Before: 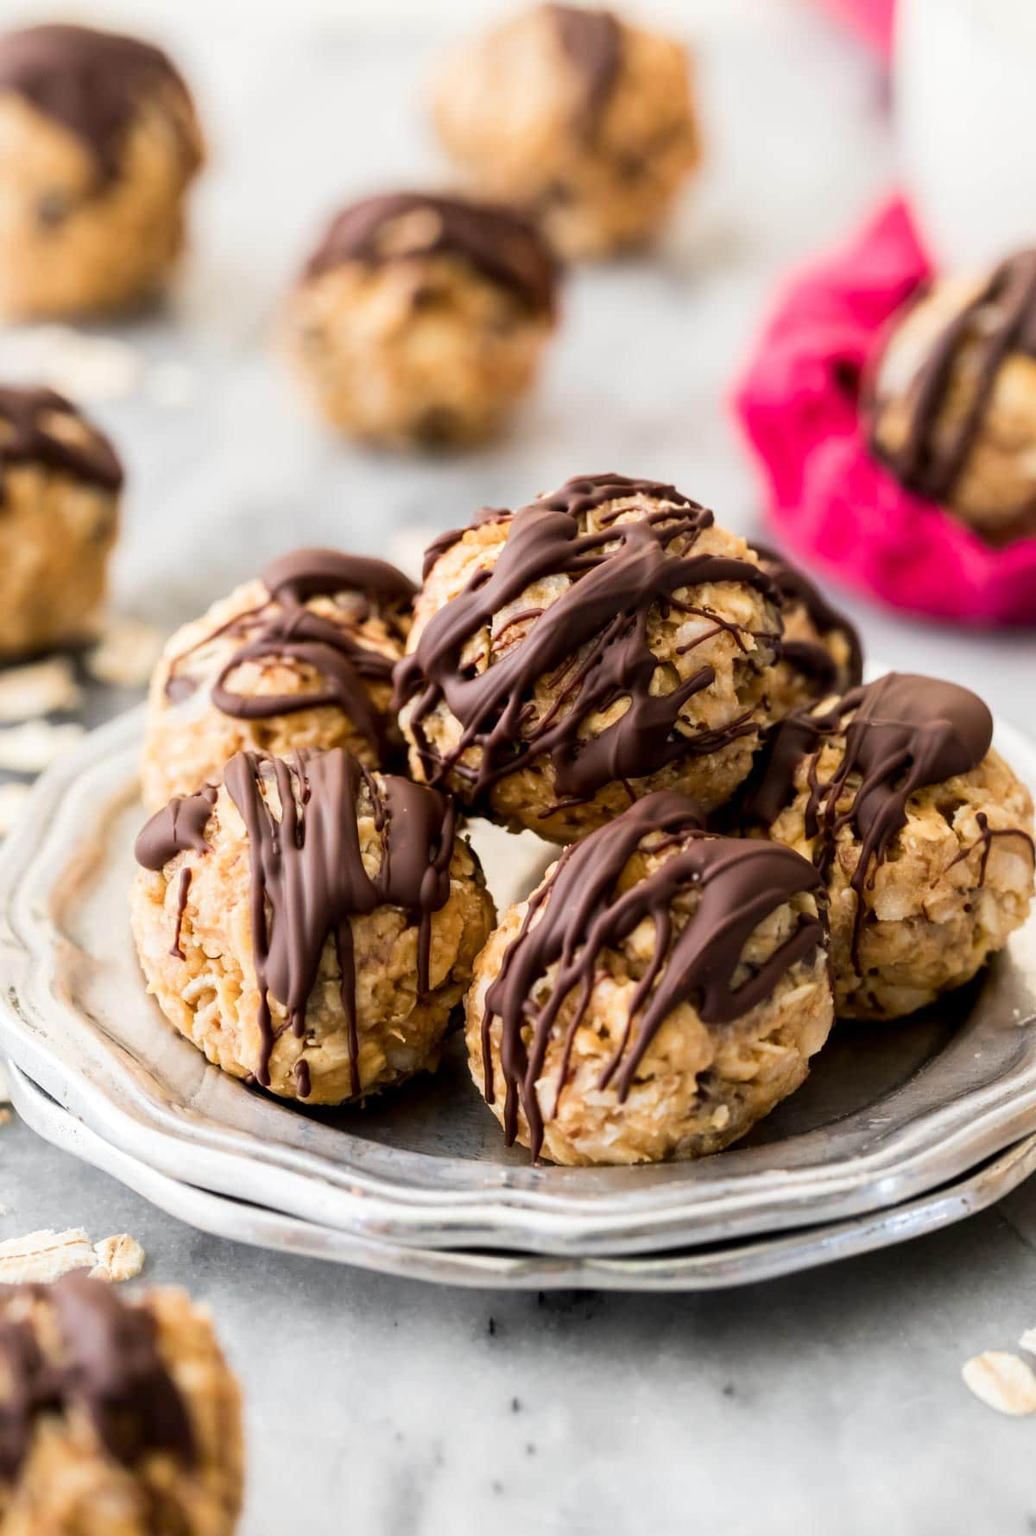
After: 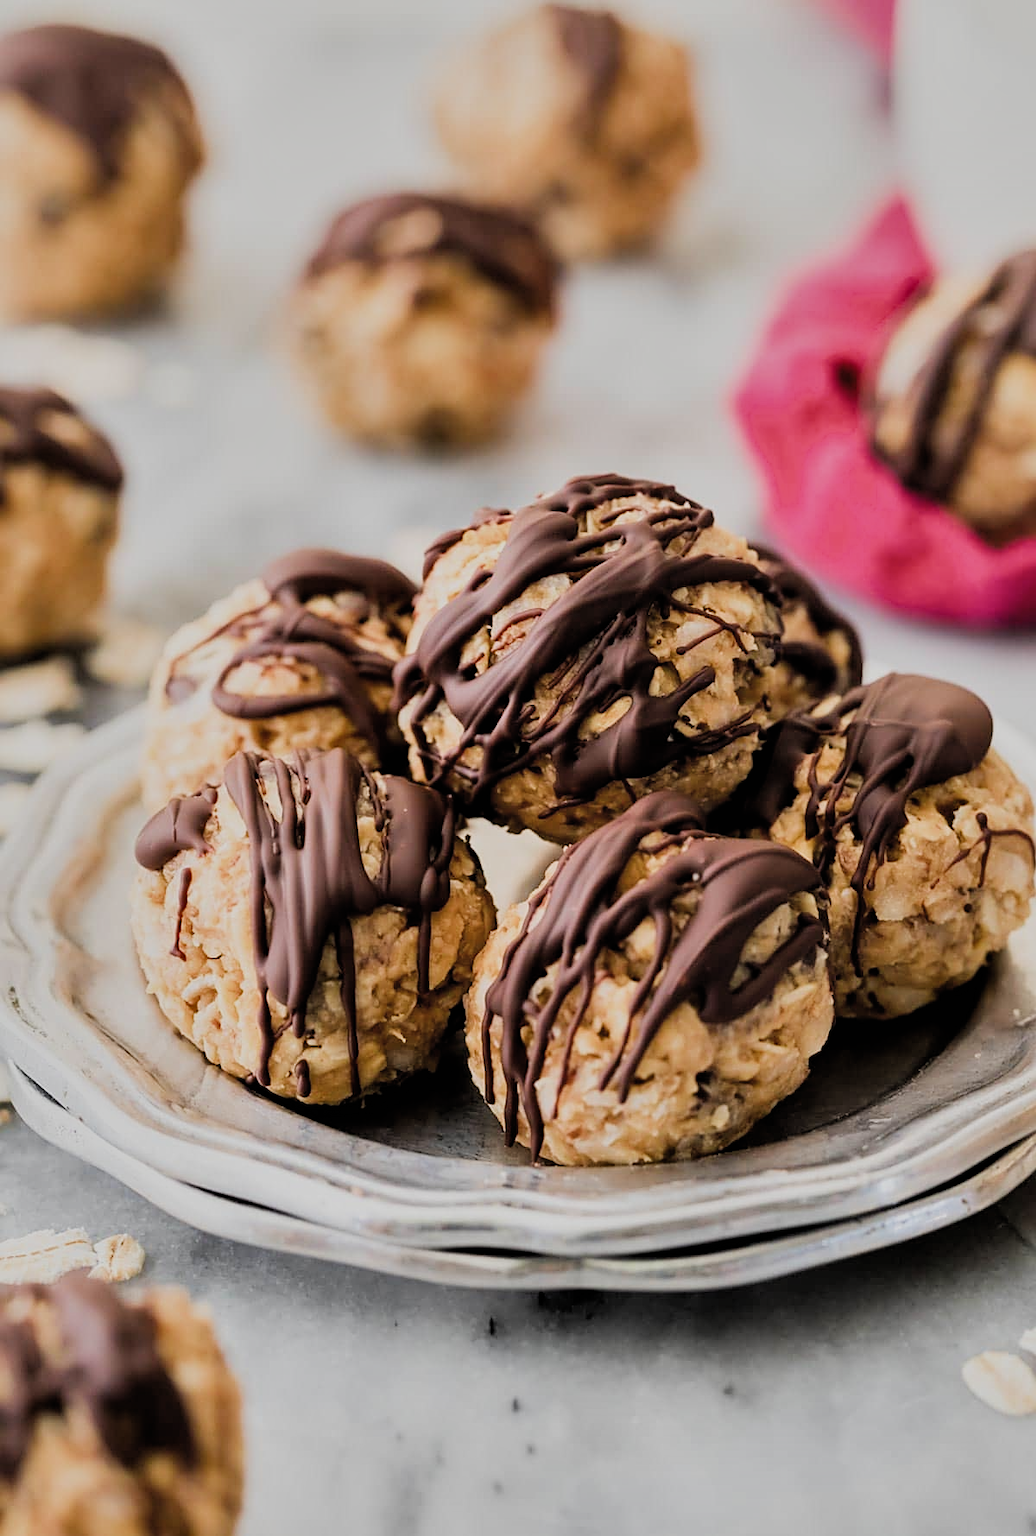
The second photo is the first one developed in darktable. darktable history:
filmic rgb: black relative exposure -7.65 EV, white relative exposure 4.56 EV, hardness 3.61, color science v4 (2020)
sharpen: on, module defaults
shadows and highlights: soften with gaussian
